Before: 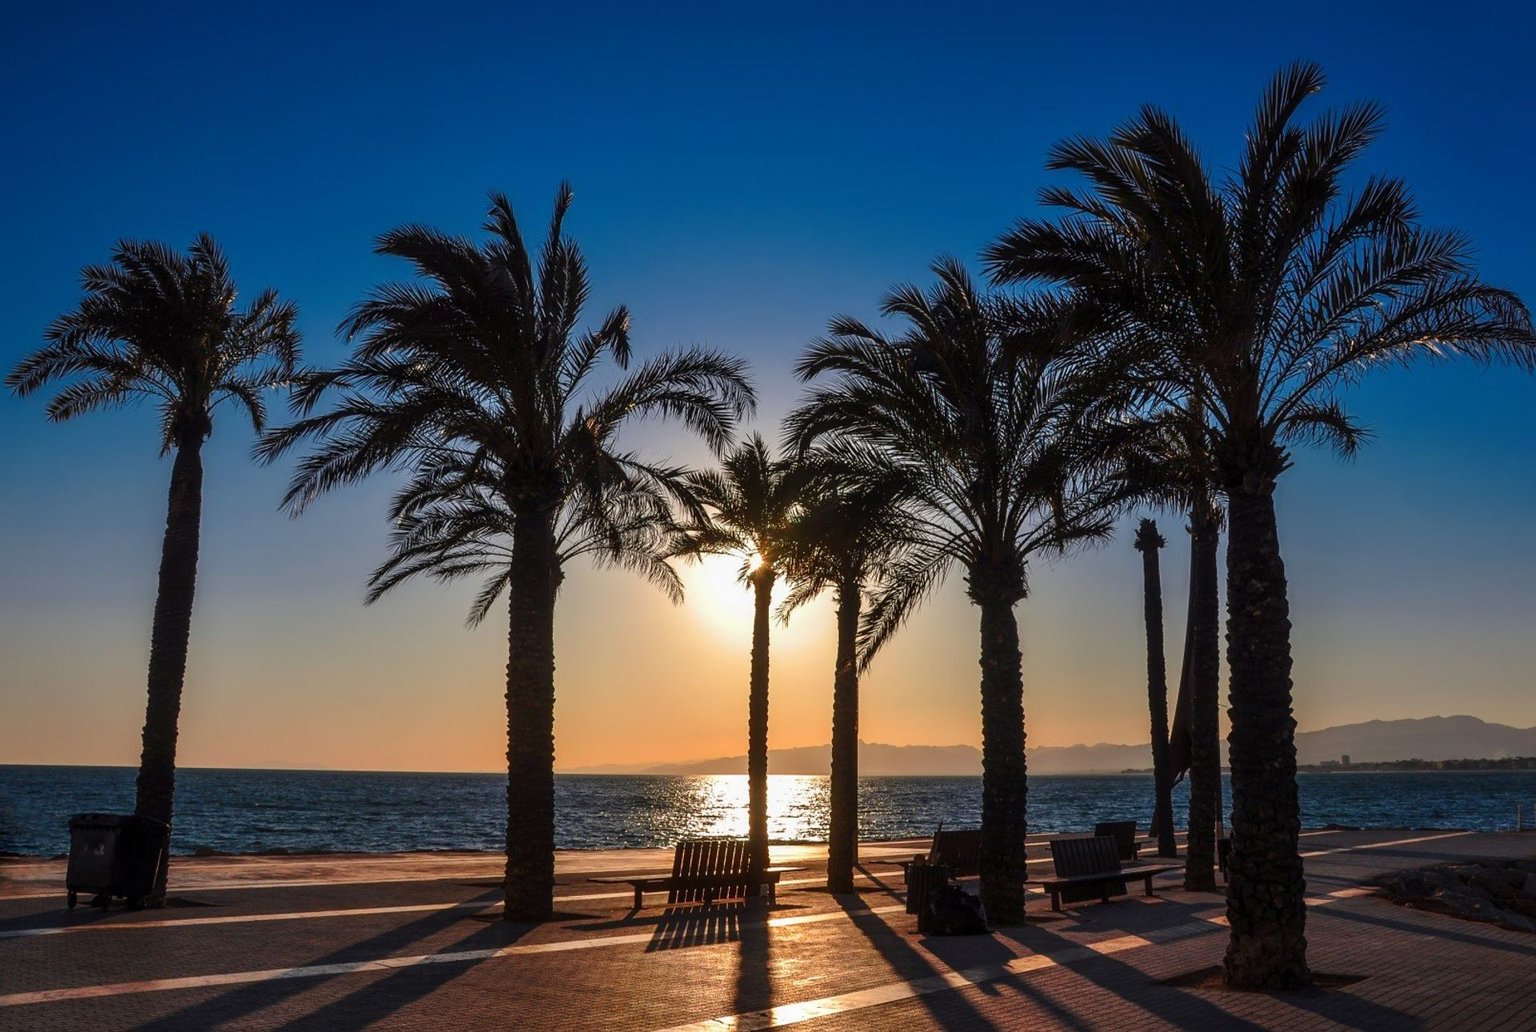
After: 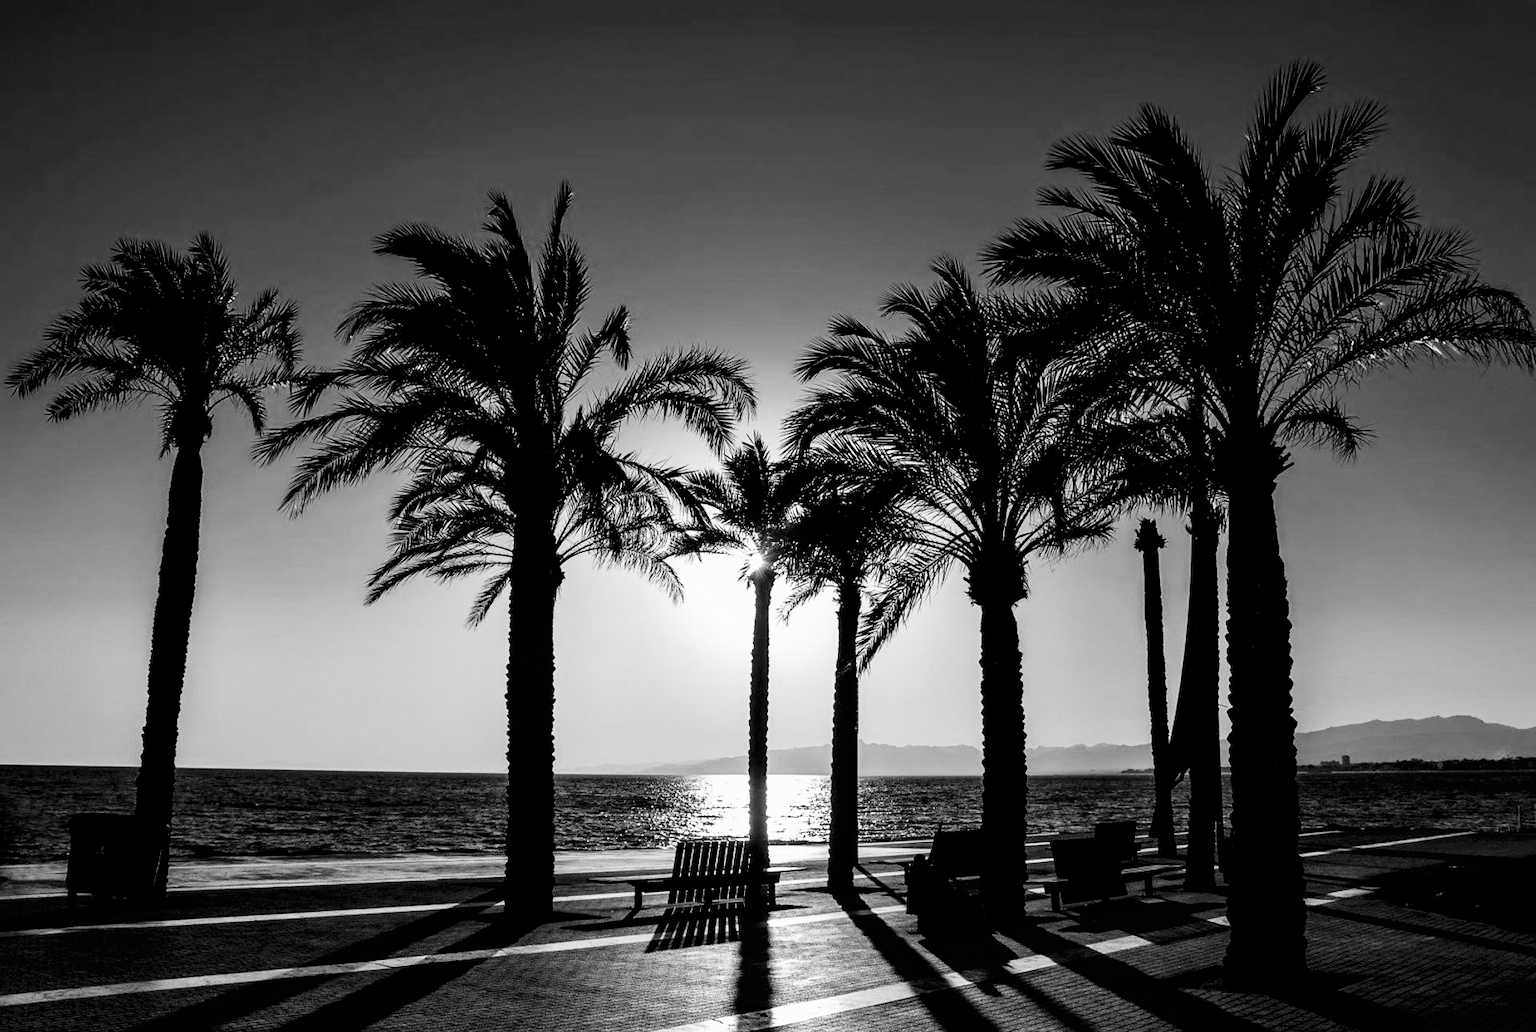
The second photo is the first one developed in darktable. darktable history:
exposure: black level correction 0, exposure 0.596 EV, compensate highlight preservation false
tone curve: curves: ch0 [(0, 0) (0.003, 0) (0.011, 0.001) (0.025, 0.002) (0.044, 0.004) (0.069, 0.006) (0.1, 0.009) (0.136, 0.03) (0.177, 0.076) (0.224, 0.13) (0.277, 0.202) (0.335, 0.28) (0.399, 0.367) (0.468, 0.46) (0.543, 0.562) (0.623, 0.67) (0.709, 0.787) (0.801, 0.889) (0.898, 0.972) (1, 1)], color space Lab, linked channels, preserve colors none
filmic rgb: black relative exposure -5.05 EV, white relative exposure 3.56 EV, hardness 3.18, contrast 1.198, highlights saturation mix -49.91%, add noise in highlights 0.001, color science v3 (2019), use custom middle-gray values true, iterations of high-quality reconstruction 0, contrast in highlights soft
color balance rgb: shadows lift › chroma 2.025%, shadows lift › hue 220.35°, perceptual saturation grading › global saturation 25.88%, global vibrance 45.603%
